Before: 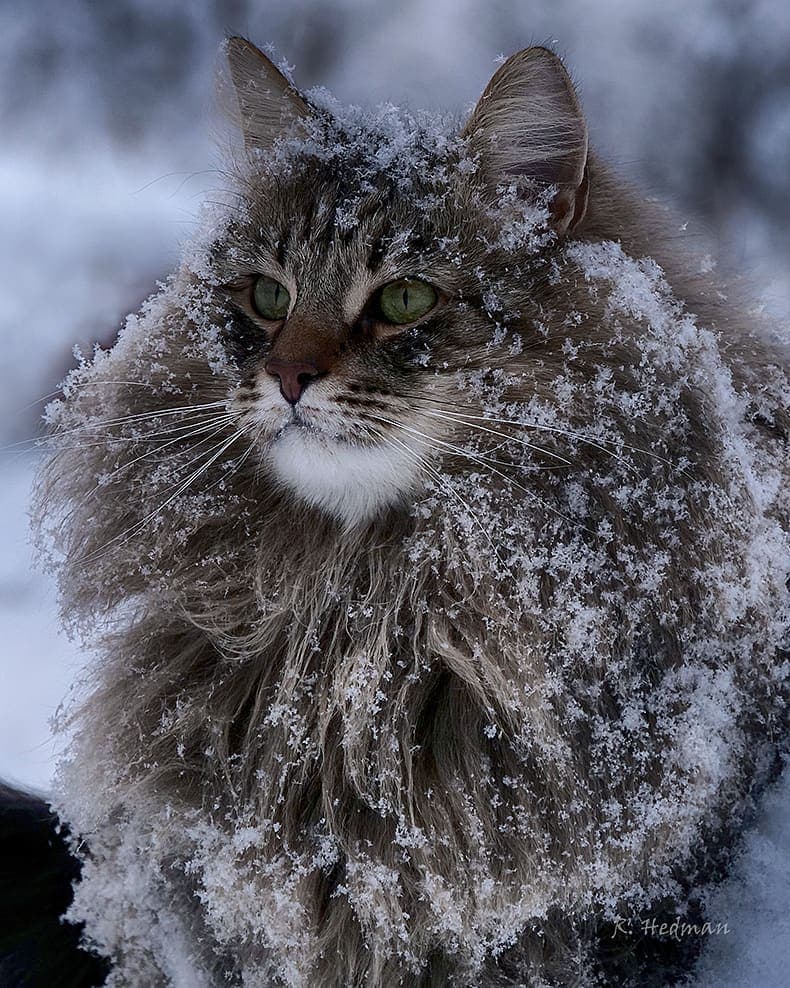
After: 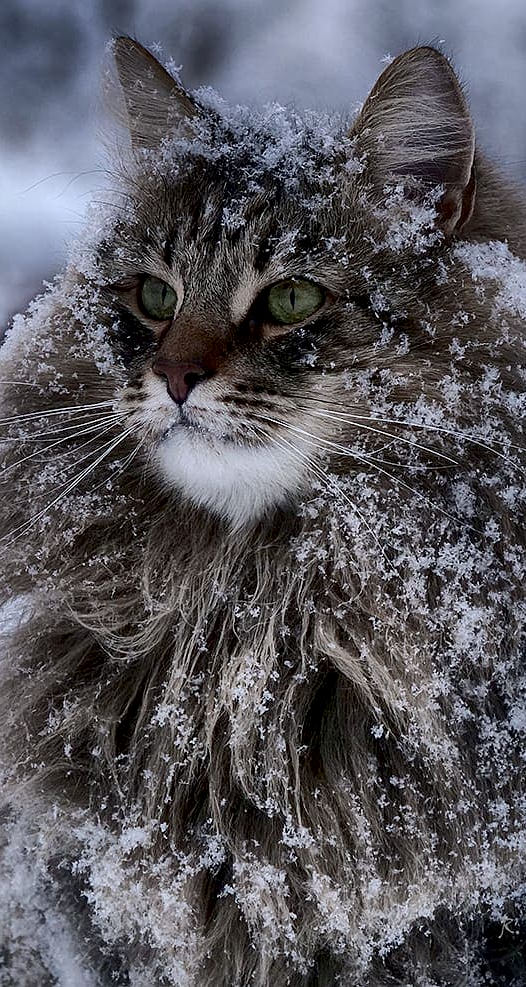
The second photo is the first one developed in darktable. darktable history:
local contrast: mode bilateral grid, contrast 25, coarseness 47, detail 151%, midtone range 0.2
crop and rotate: left 14.385%, right 18.948%
